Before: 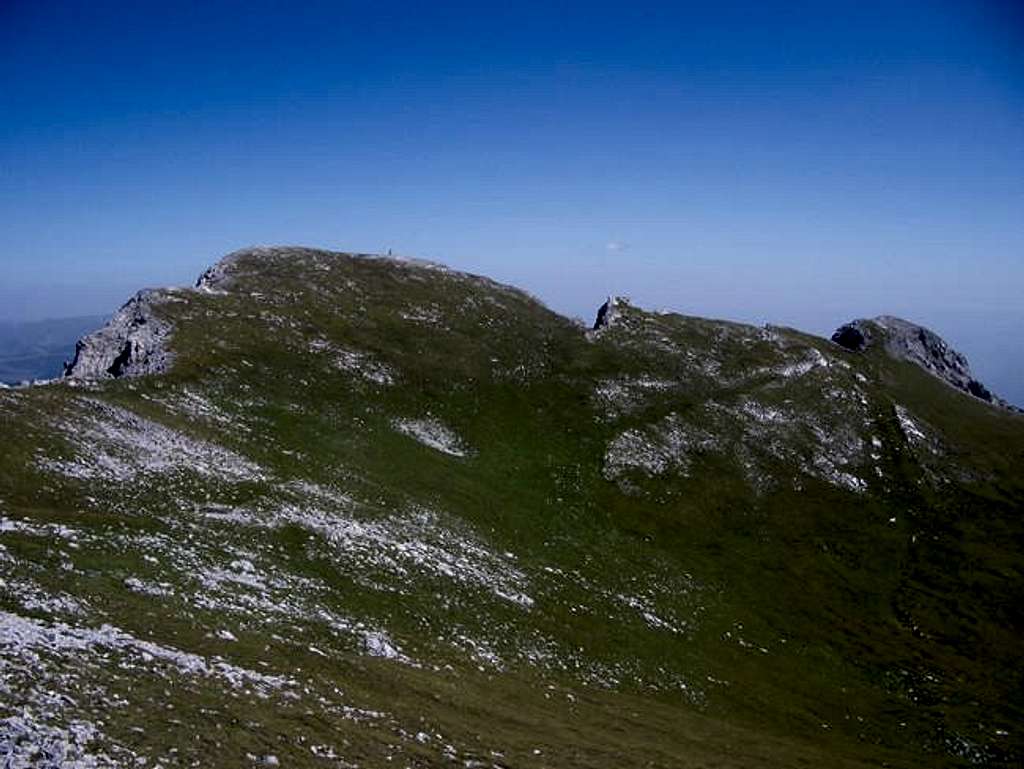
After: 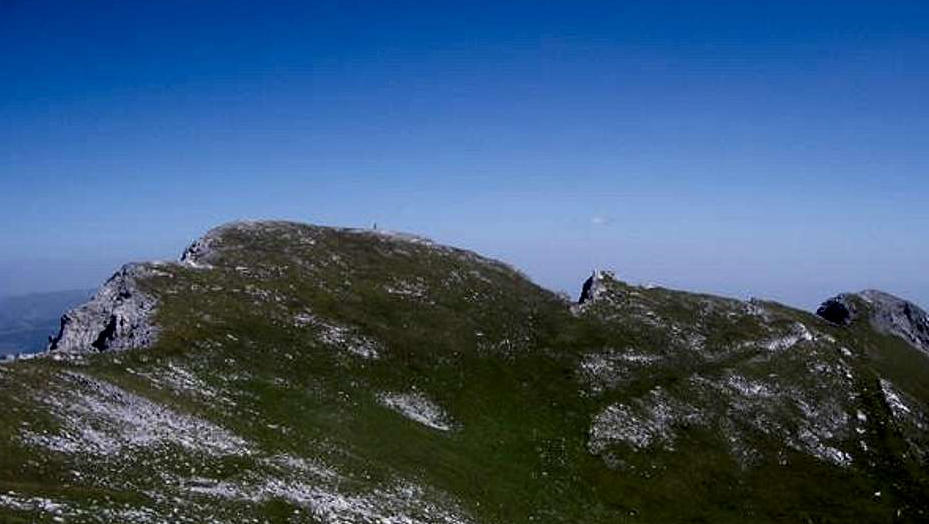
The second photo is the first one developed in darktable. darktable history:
crop: left 1.518%, top 3.391%, right 7.672%, bottom 28.426%
